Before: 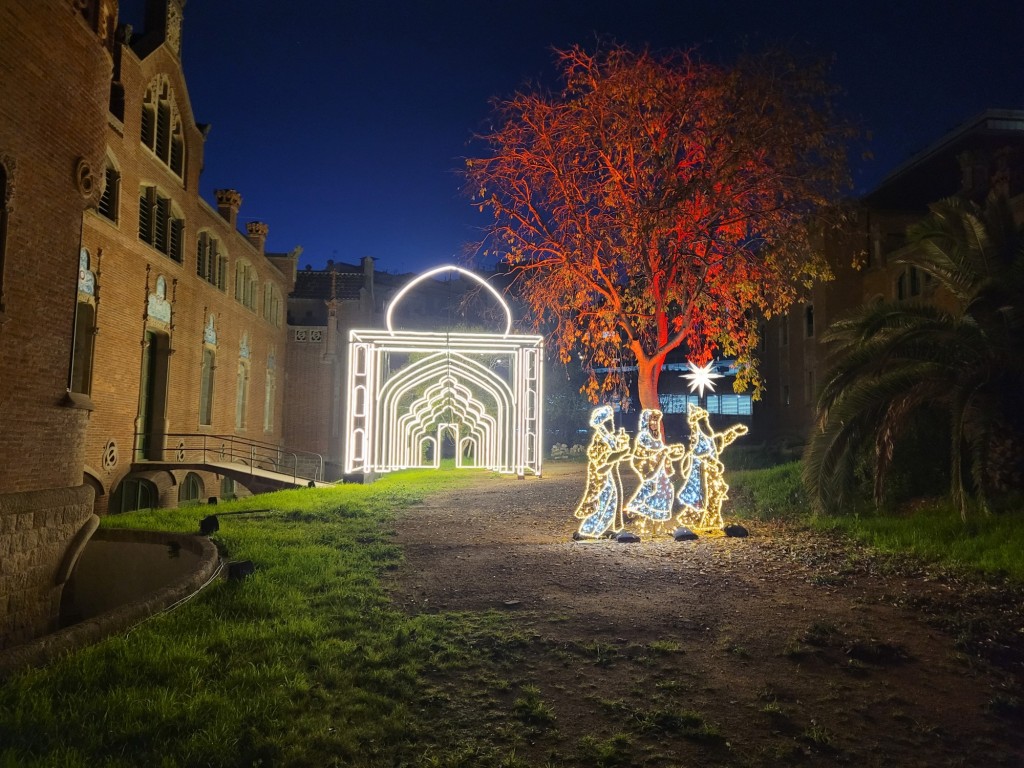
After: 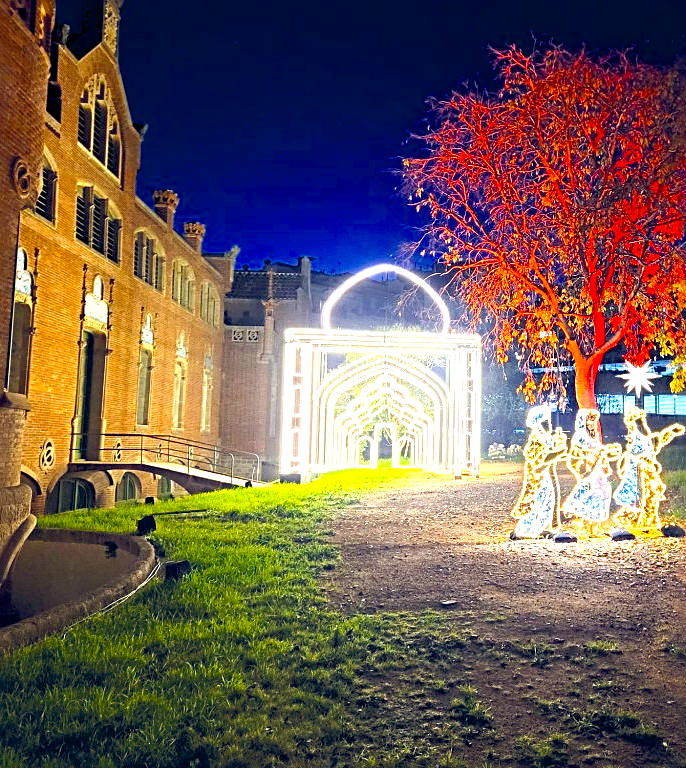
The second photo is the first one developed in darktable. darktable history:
exposure: black level correction 0.001, exposure 1.866 EV, compensate highlight preservation false
crop and rotate: left 6.205%, right 26.784%
sharpen: radius 3.096
color balance rgb: global offset › luminance -0.293%, global offset › chroma 0.312%, global offset › hue 258.72°, perceptual saturation grading › global saturation 19.653%, perceptual brilliance grading › global brilliance -0.515%, perceptual brilliance grading › highlights -0.891%, perceptual brilliance grading › mid-tones -1.547%, perceptual brilliance grading › shadows -0.92%, saturation formula JzAzBz (2021)
